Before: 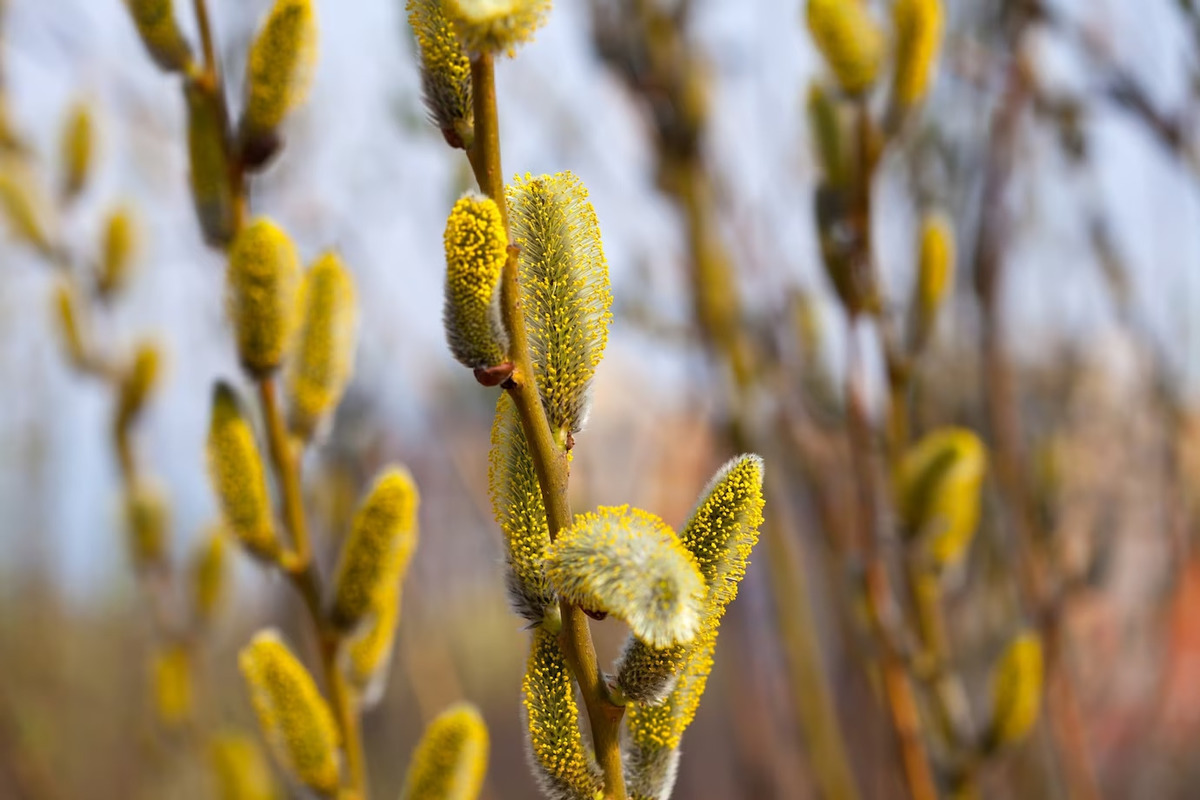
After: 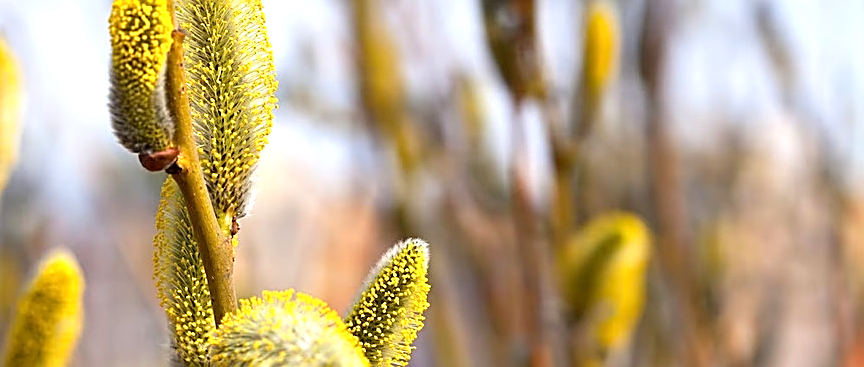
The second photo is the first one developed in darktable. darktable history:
crop and rotate: left 27.938%, top 27.046%, bottom 27.046%
sharpen: amount 0.901
tone equalizer: on, module defaults
exposure: exposure 0.6 EV, compensate highlight preservation false
